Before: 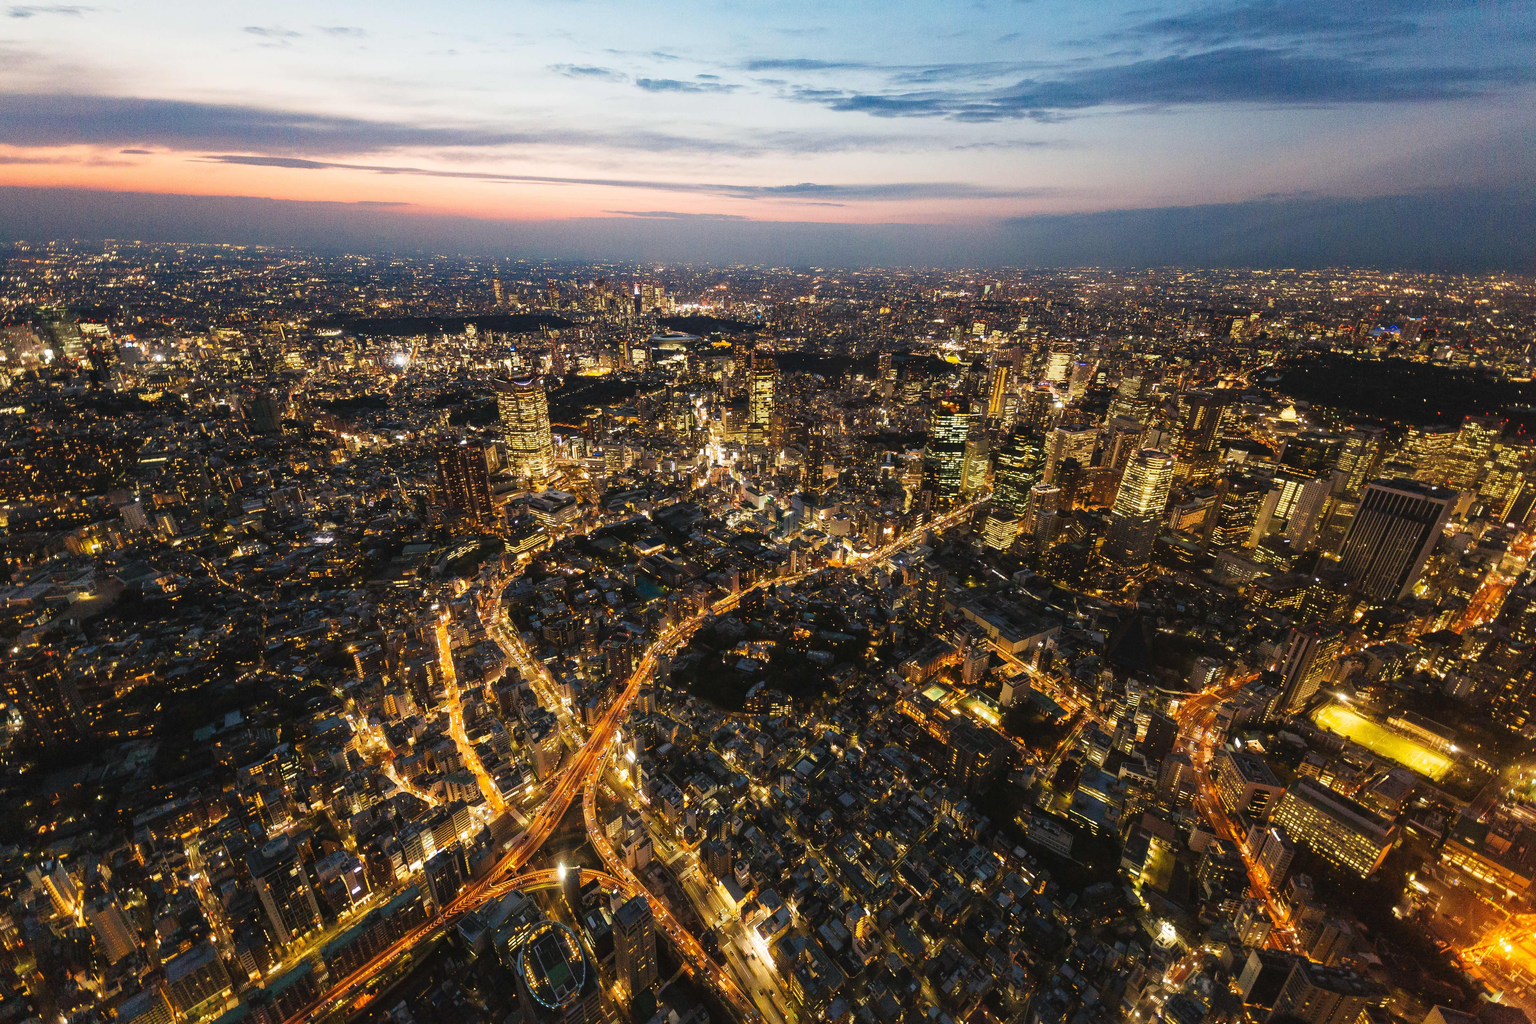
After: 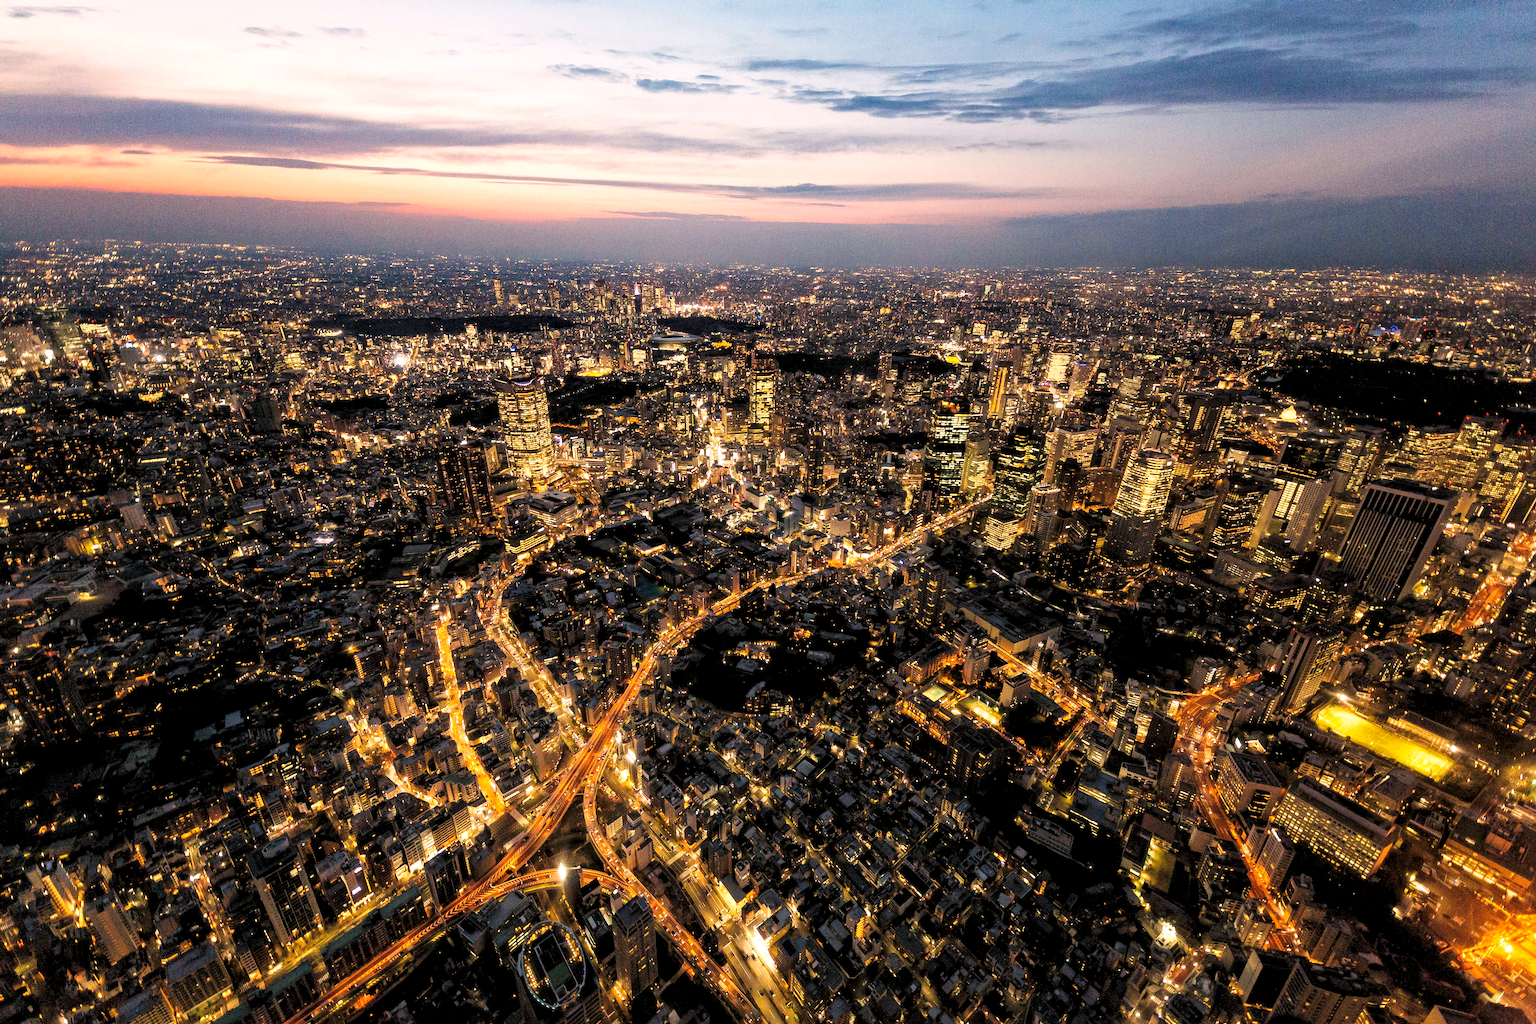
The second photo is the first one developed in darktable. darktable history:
local contrast: mode bilateral grid, contrast 20, coarseness 50, detail 120%, midtone range 0.2
color correction: highlights a* 7.34, highlights b* 4.37
rgb levels: levels [[0.01, 0.419, 0.839], [0, 0.5, 1], [0, 0.5, 1]]
